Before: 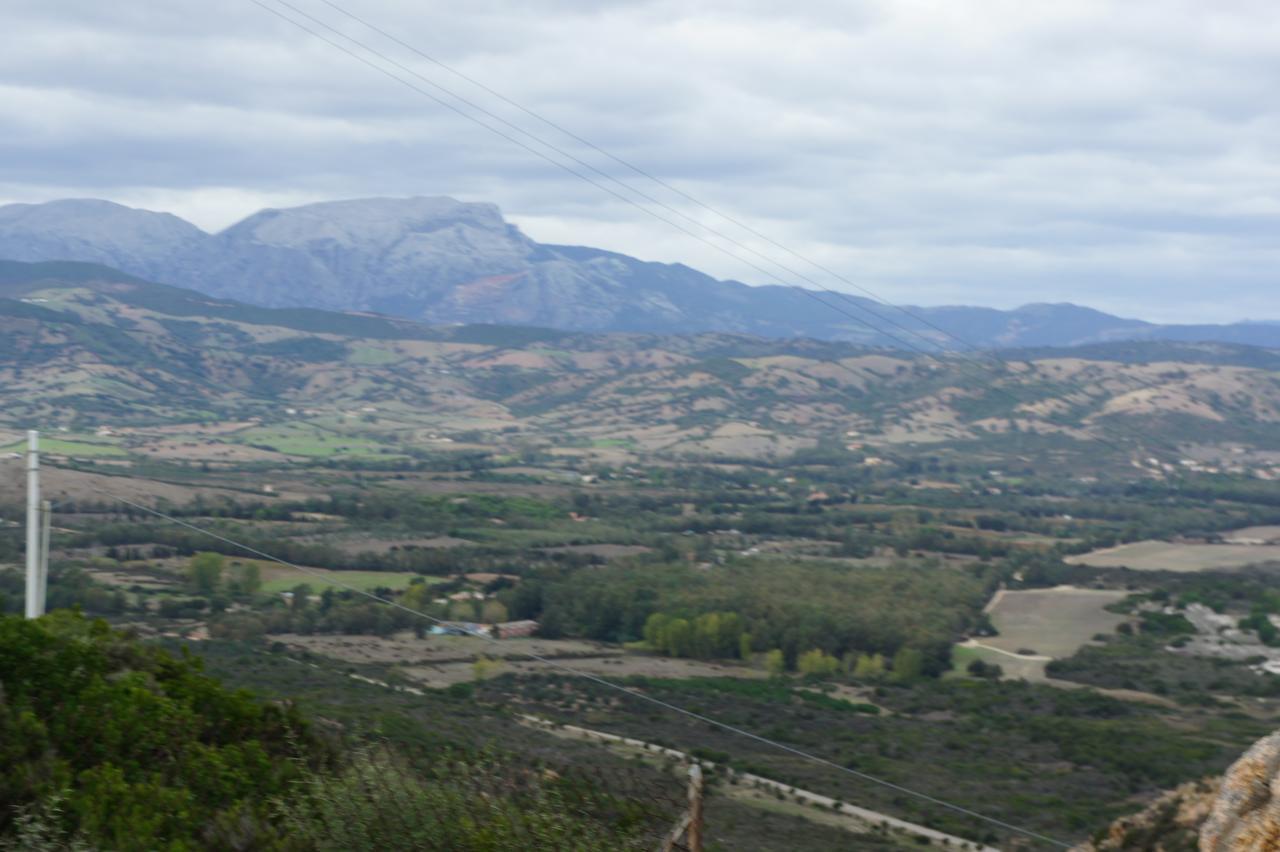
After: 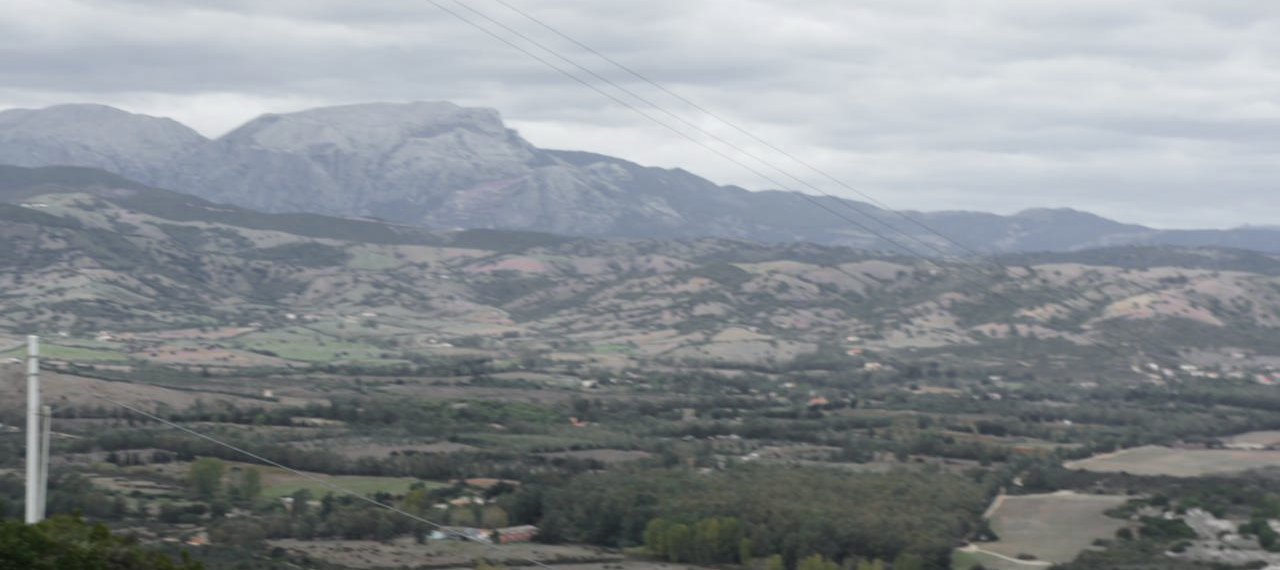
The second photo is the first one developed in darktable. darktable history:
crop: top 11.186%, bottom 21.879%
color zones: curves: ch0 [(0, 0.48) (0.209, 0.398) (0.305, 0.332) (0.429, 0.493) (0.571, 0.5) (0.714, 0.5) (0.857, 0.5) (1, 0.48)]; ch1 [(0, 0.736) (0.143, 0.625) (0.225, 0.371) (0.429, 0.256) (0.571, 0.241) (0.714, 0.213) (0.857, 0.48) (1, 0.736)]; ch2 [(0, 0.448) (0.143, 0.498) (0.286, 0.5) (0.429, 0.5) (0.571, 0.5) (0.714, 0.5) (0.857, 0.5) (1, 0.448)]
